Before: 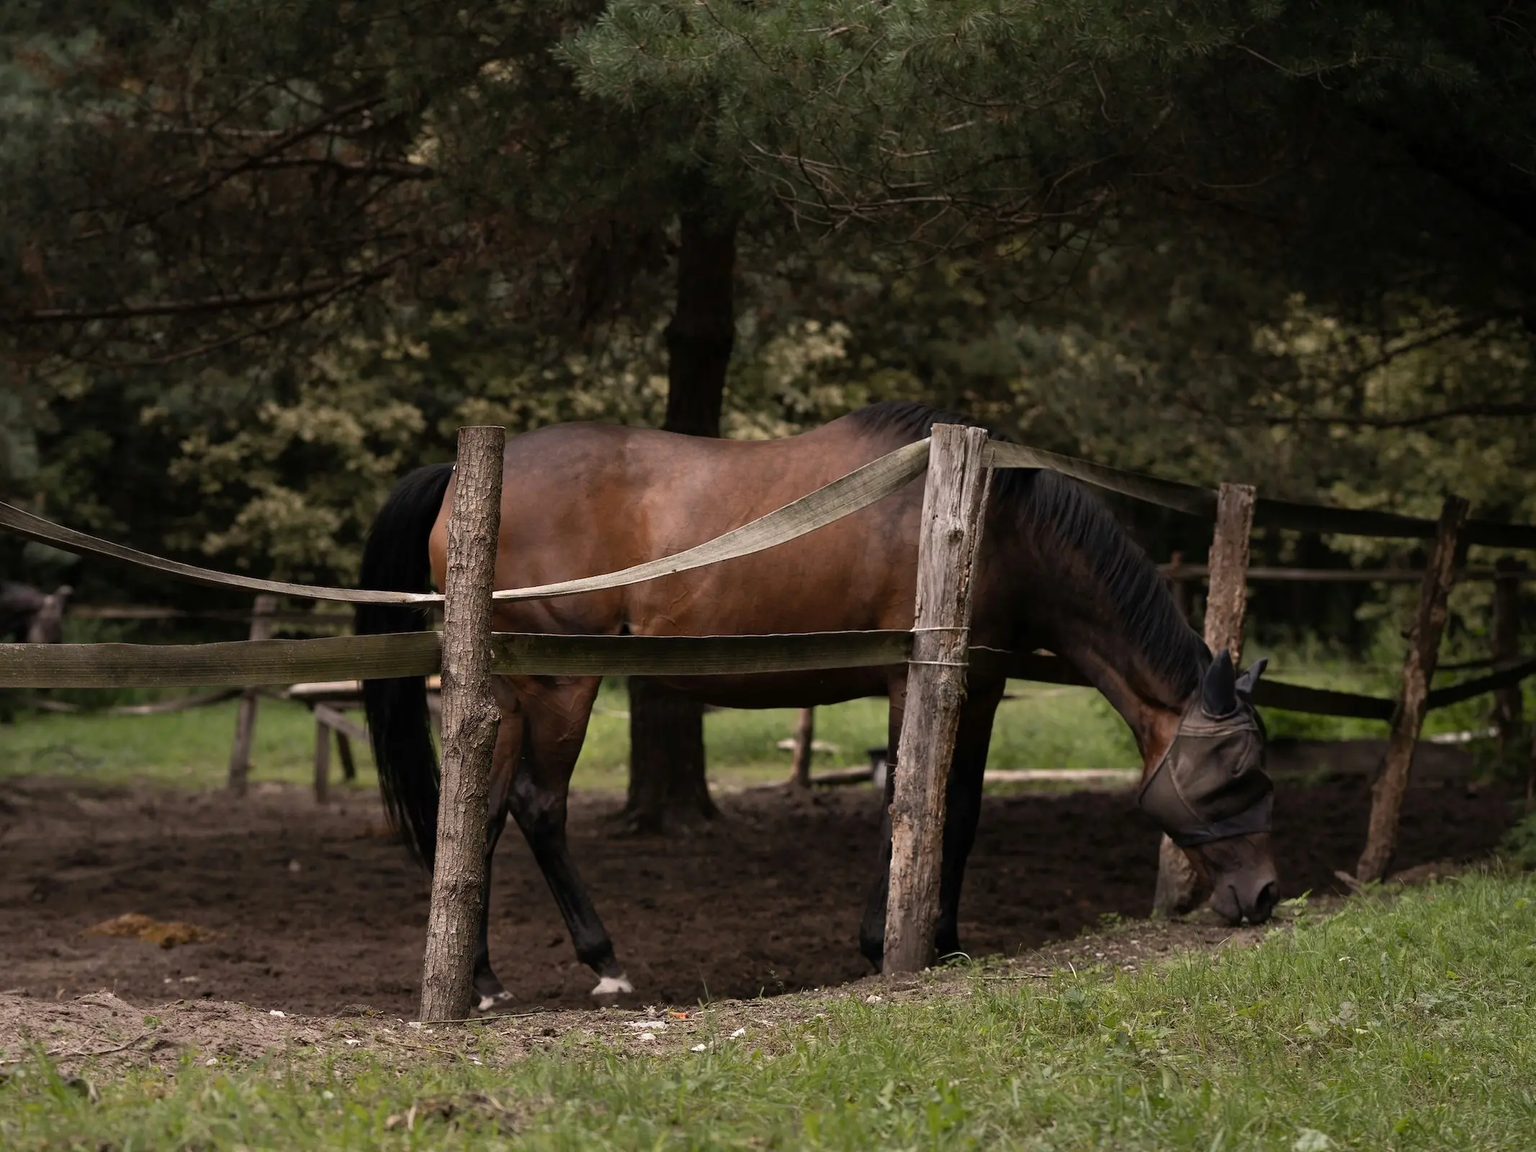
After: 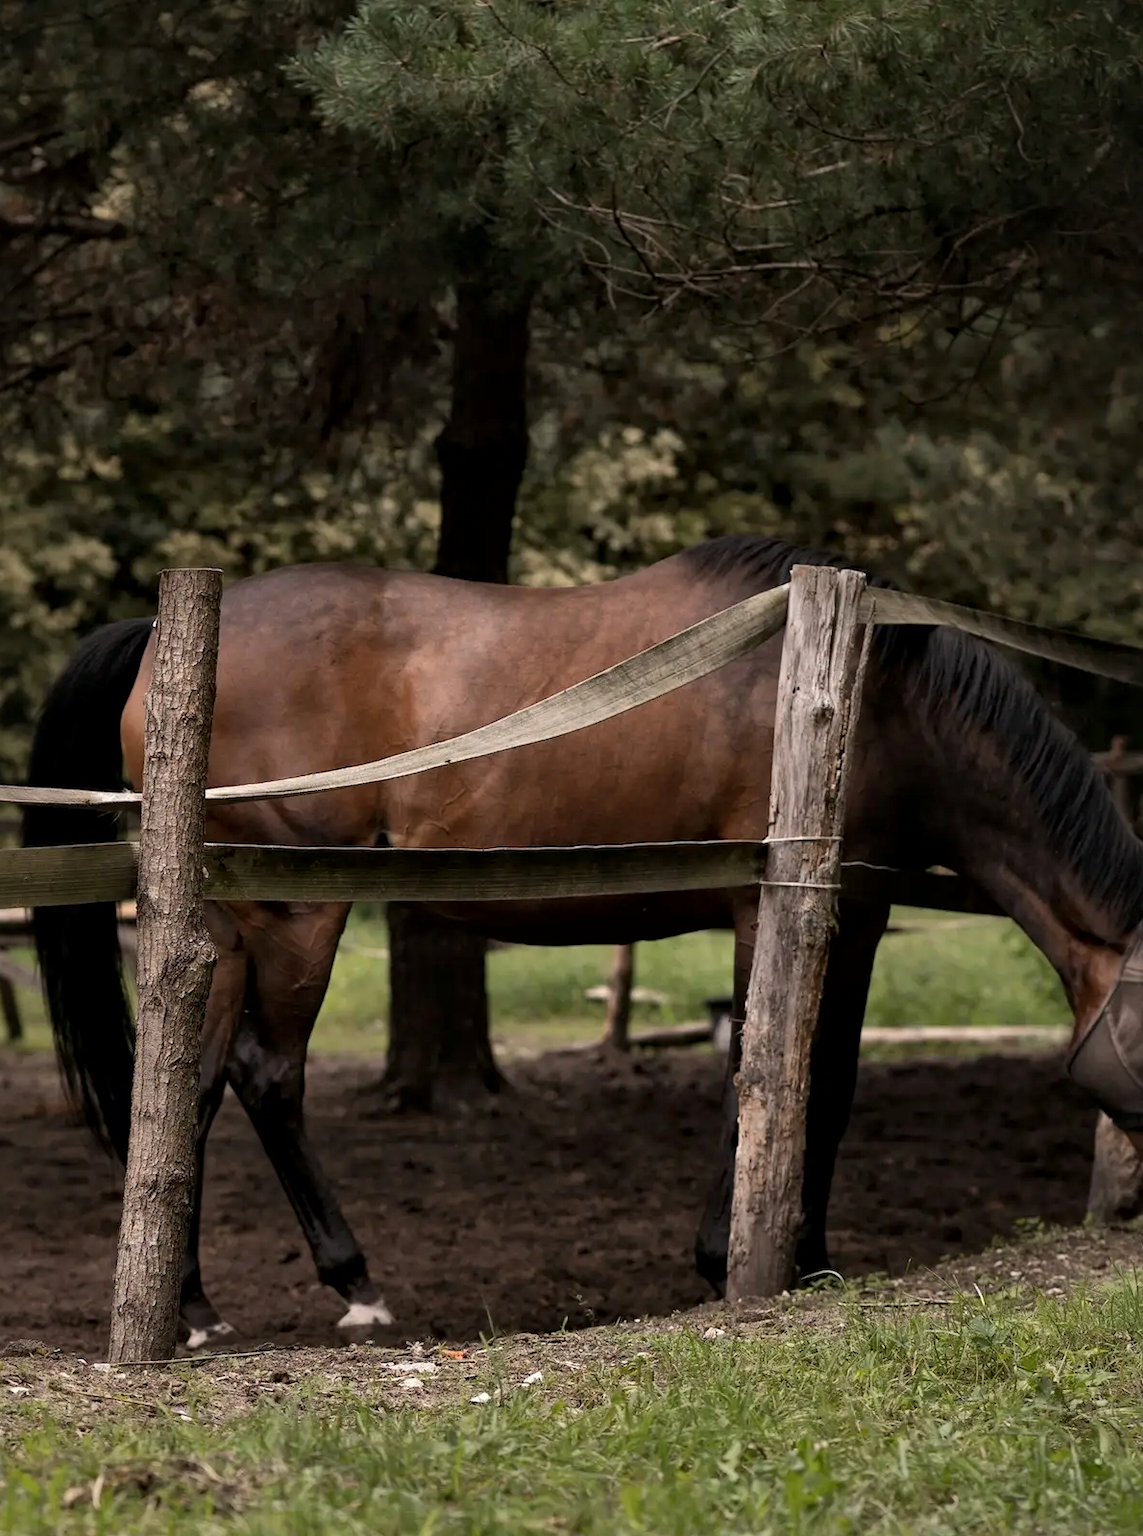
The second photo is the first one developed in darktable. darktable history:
local contrast: mode bilateral grid, contrast 20, coarseness 51, detail 139%, midtone range 0.2
crop: left 22.063%, right 22.142%, bottom 0.006%
